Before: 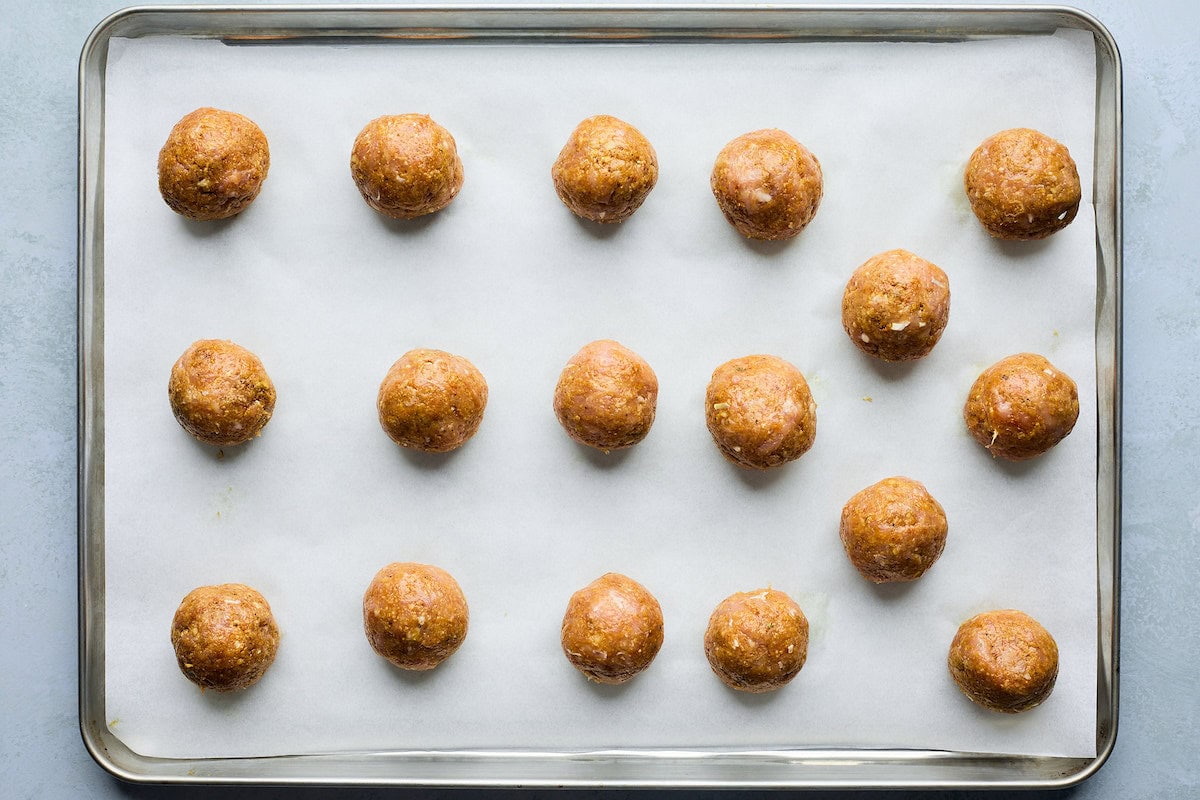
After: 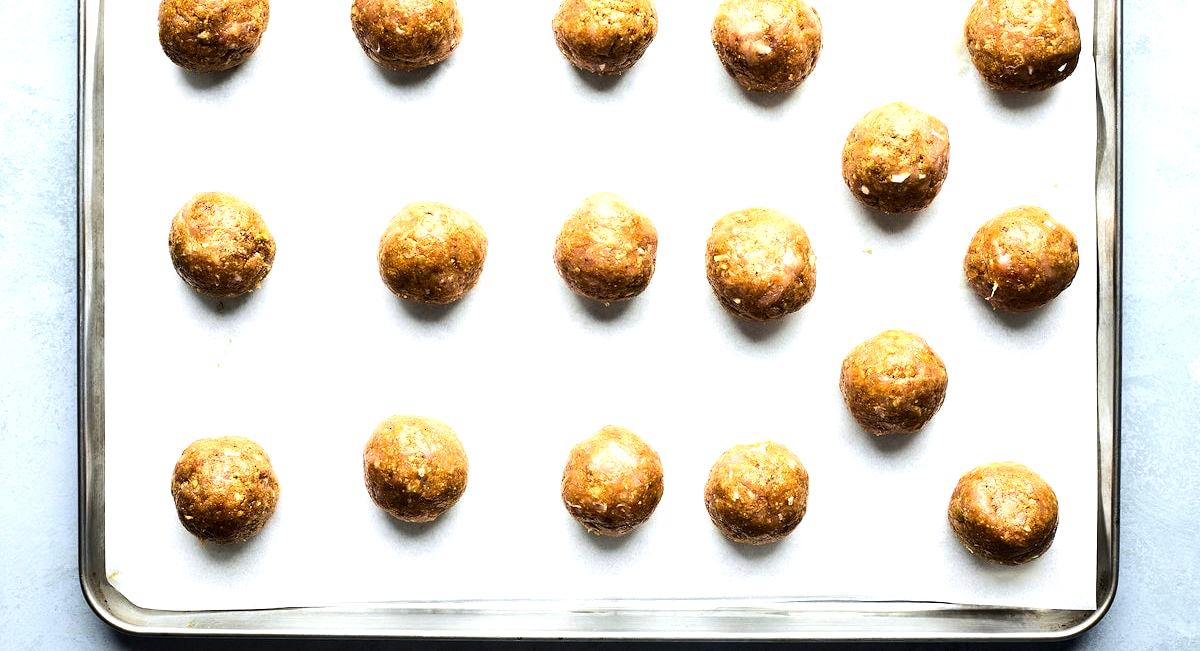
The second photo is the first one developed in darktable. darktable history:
tone equalizer: -8 EV -1.08 EV, -7 EV -1.01 EV, -6 EV -0.867 EV, -5 EV -0.578 EV, -3 EV 0.578 EV, -2 EV 0.867 EV, -1 EV 1.01 EV, +0 EV 1.08 EV, edges refinement/feathering 500, mask exposure compensation -1.57 EV, preserve details no
contrast brightness saturation: contrast 0.07
crop and rotate: top 18.507%
